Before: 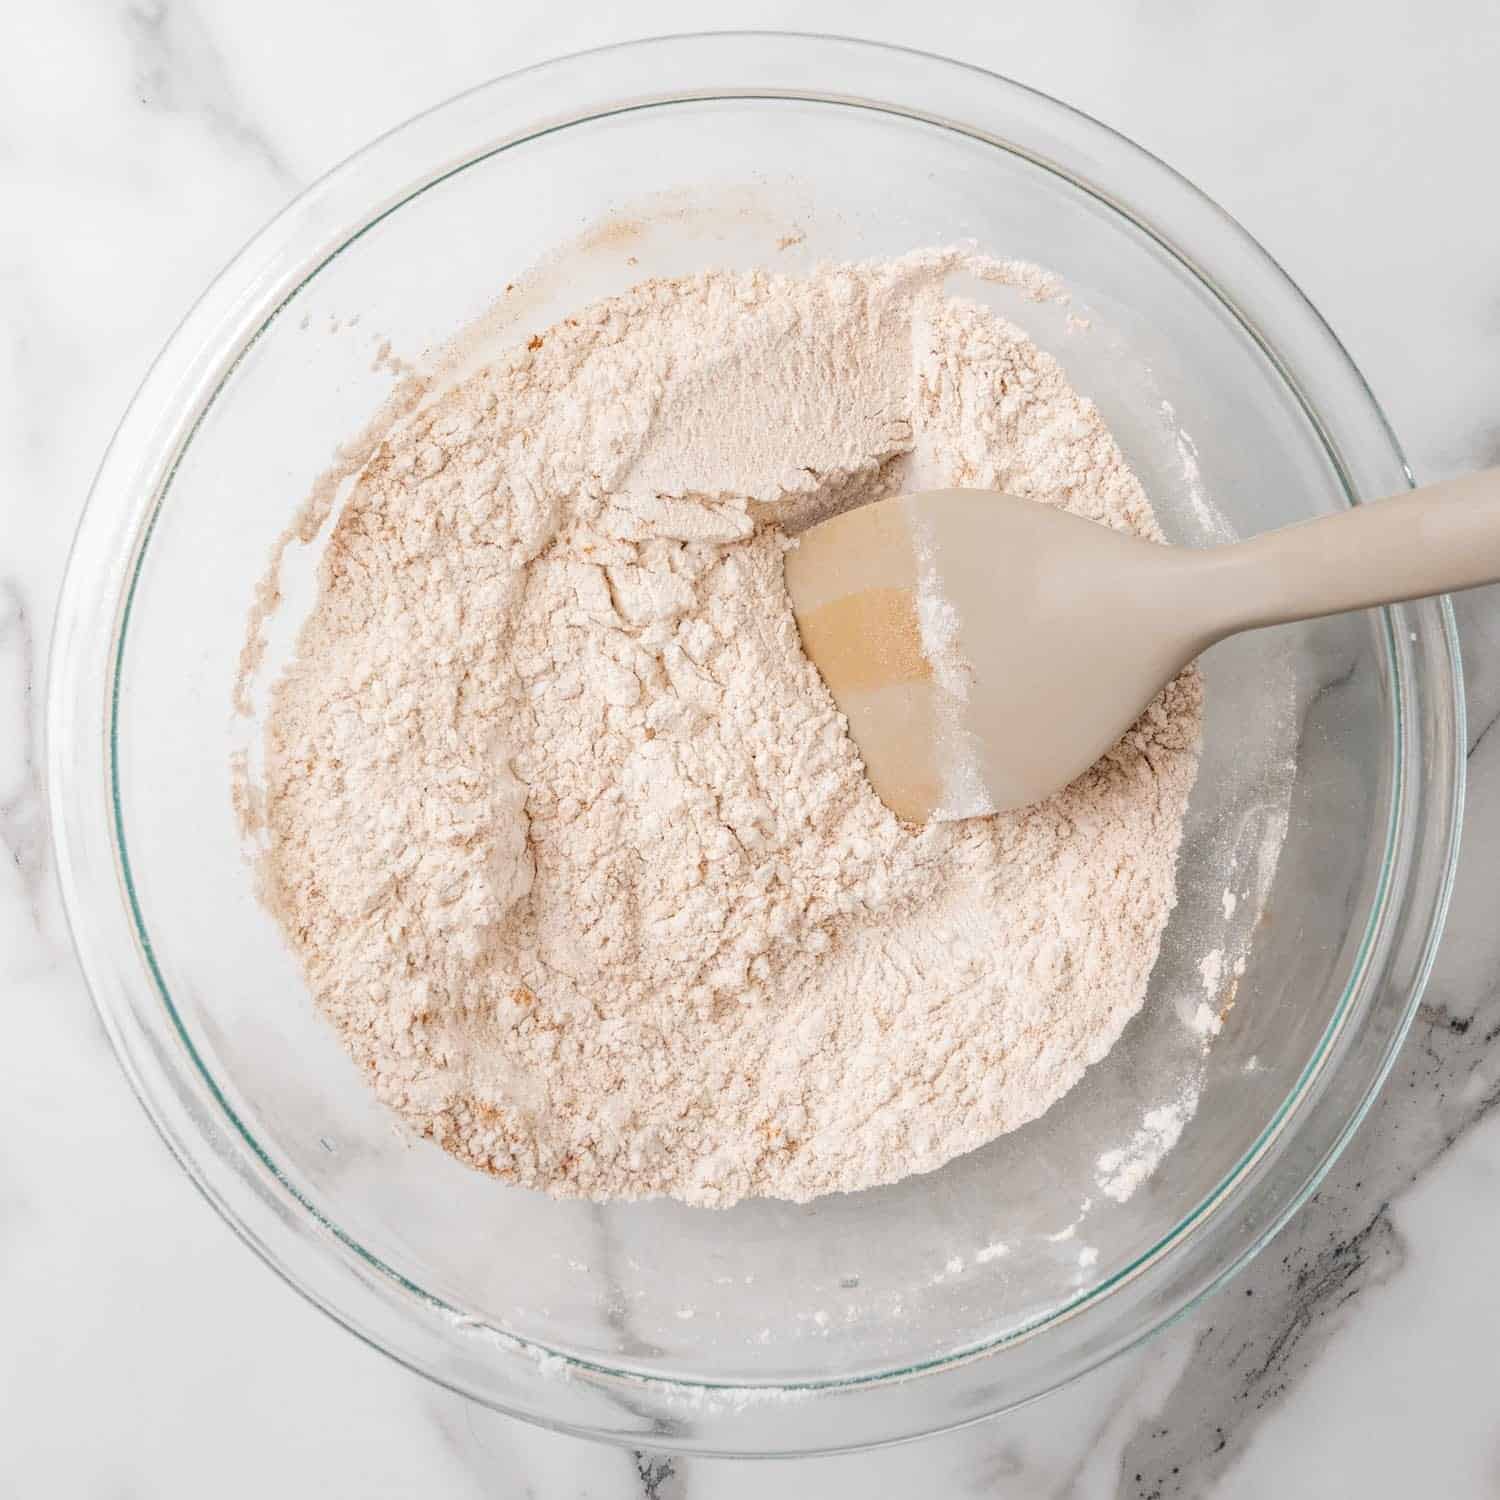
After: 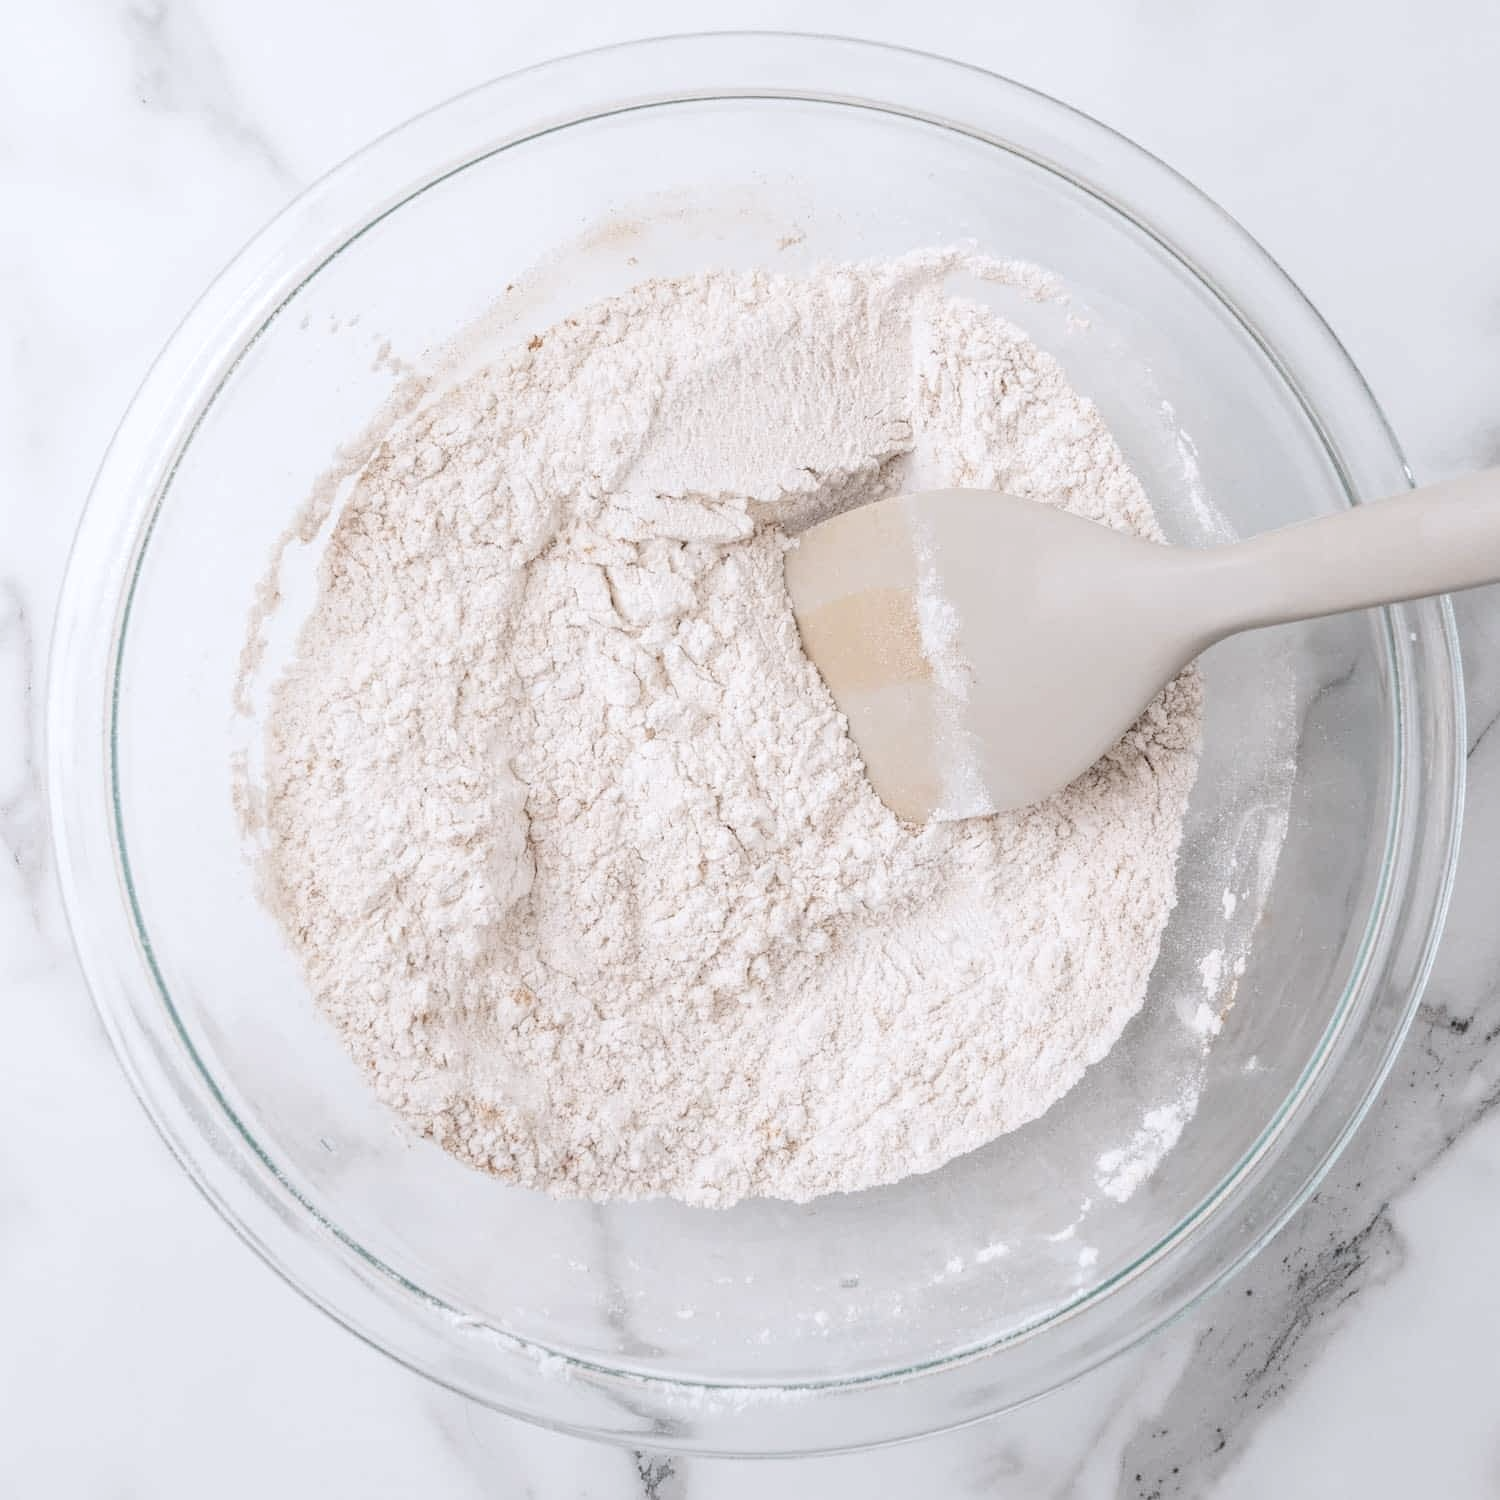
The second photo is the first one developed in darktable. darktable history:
color calibration: illuminant as shot in camera, x 0.358, y 0.373, temperature 4628.91 K
contrast brightness saturation: brightness 0.18, saturation -0.5
